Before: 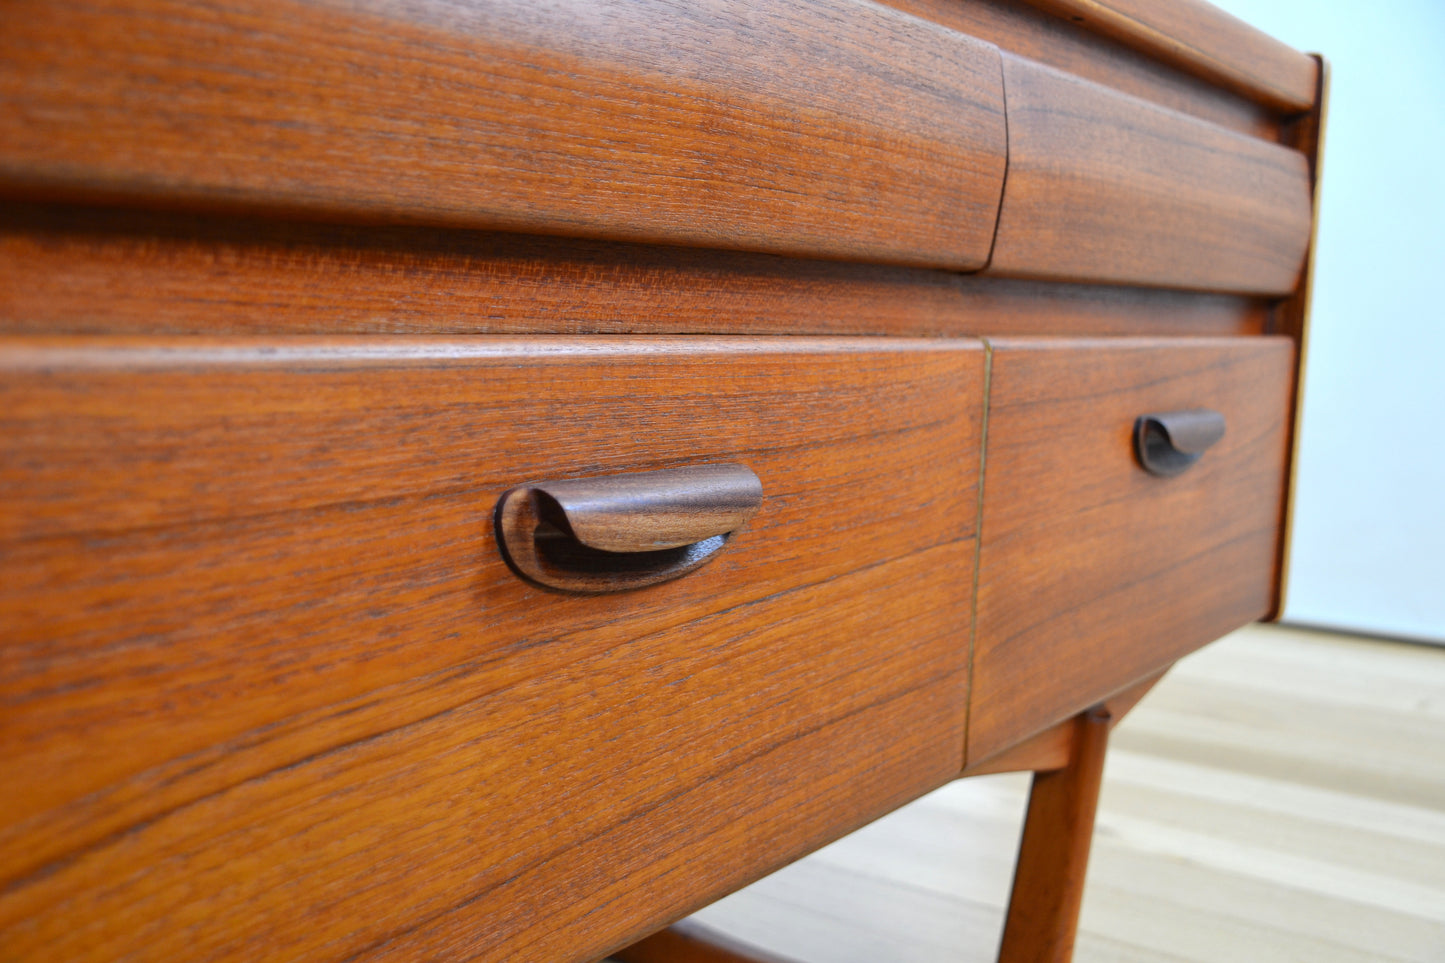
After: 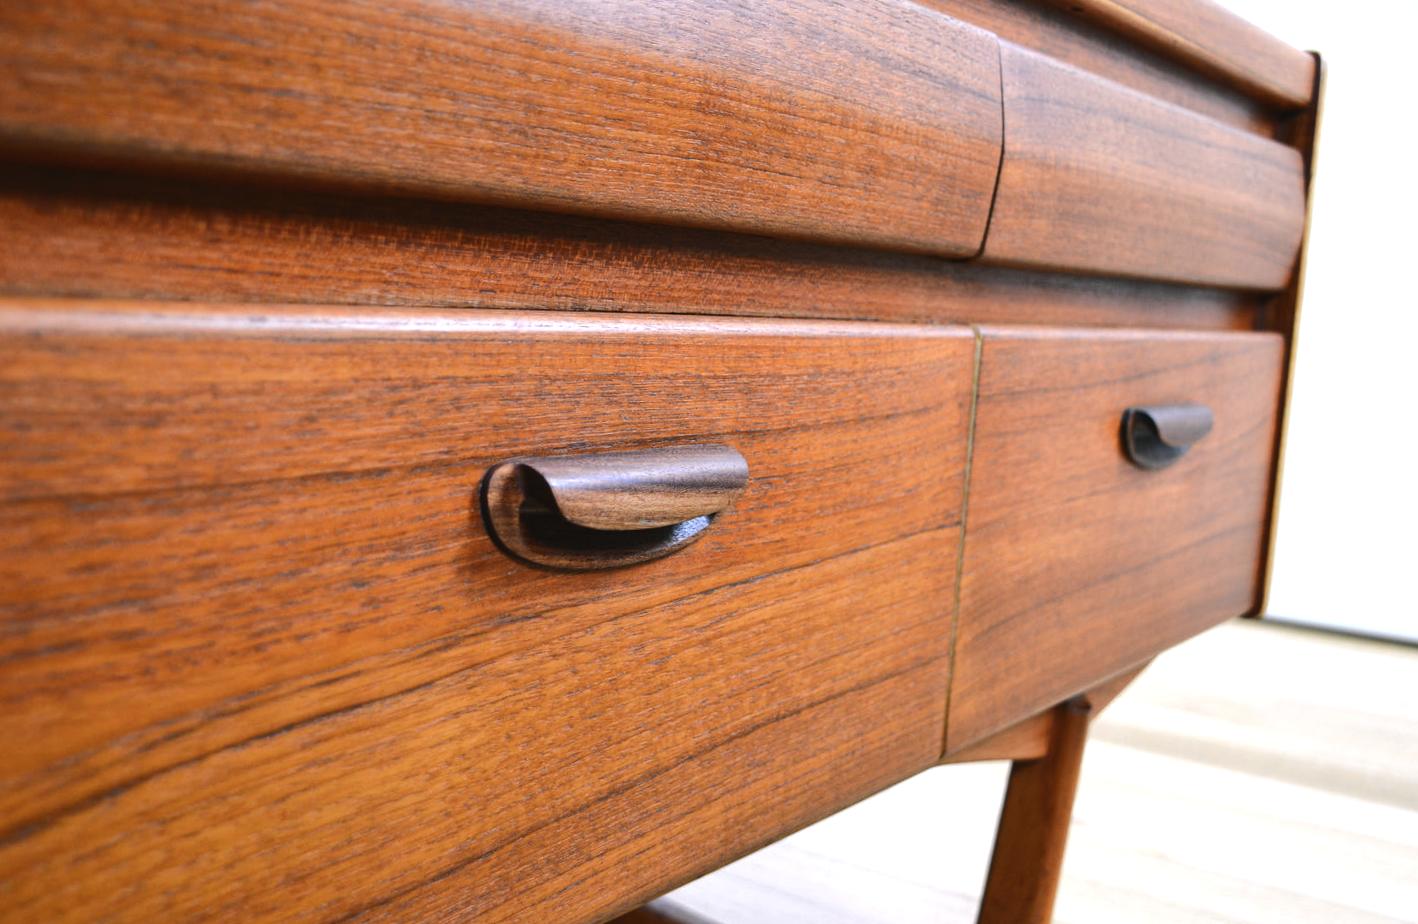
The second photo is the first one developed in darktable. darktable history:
rotate and perspective: rotation 1.57°, crop left 0.018, crop right 0.982, crop top 0.039, crop bottom 0.961
color balance rgb: shadows lift › chroma 2%, shadows lift › hue 135.47°, highlights gain › chroma 2%, highlights gain › hue 291.01°, global offset › luminance 0.5%, perceptual saturation grading › global saturation -10.8%, perceptual saturation grading › highlights -26.83%, perceptual saturation grading › shadows 21.25%, perceptual brilliance grading › highlights 17.77%, perceptual brilliance grading › mid-tones 31.71%, perceptual brilliance grading › shadows -31.01%, global vibrance 24.91%
